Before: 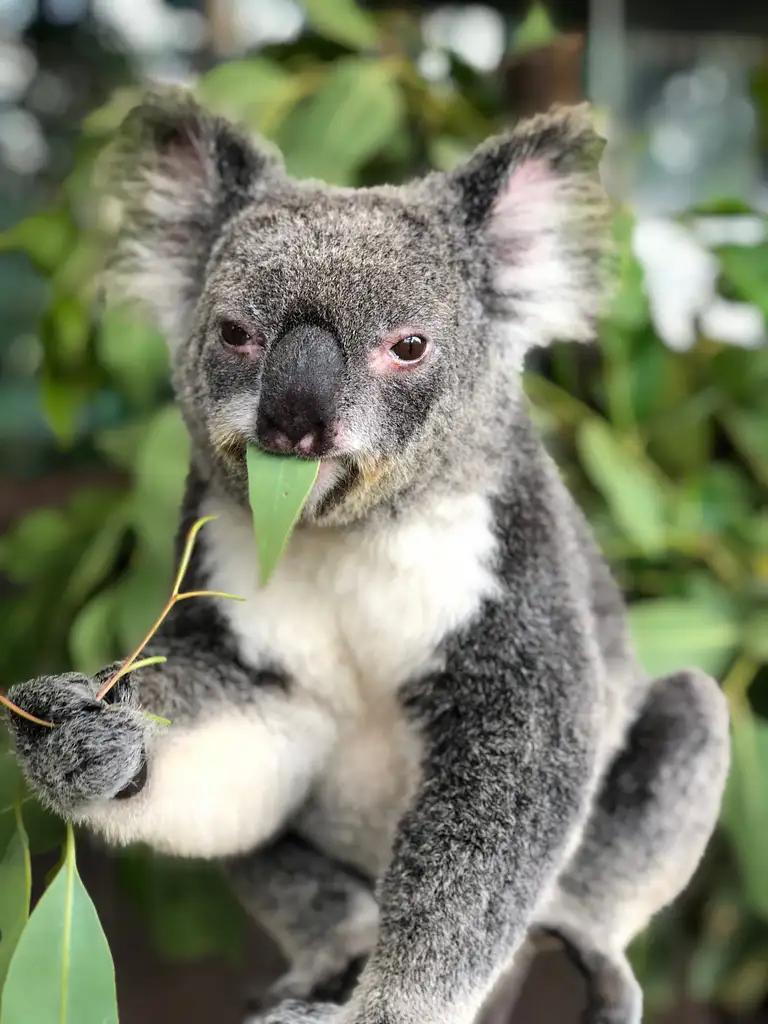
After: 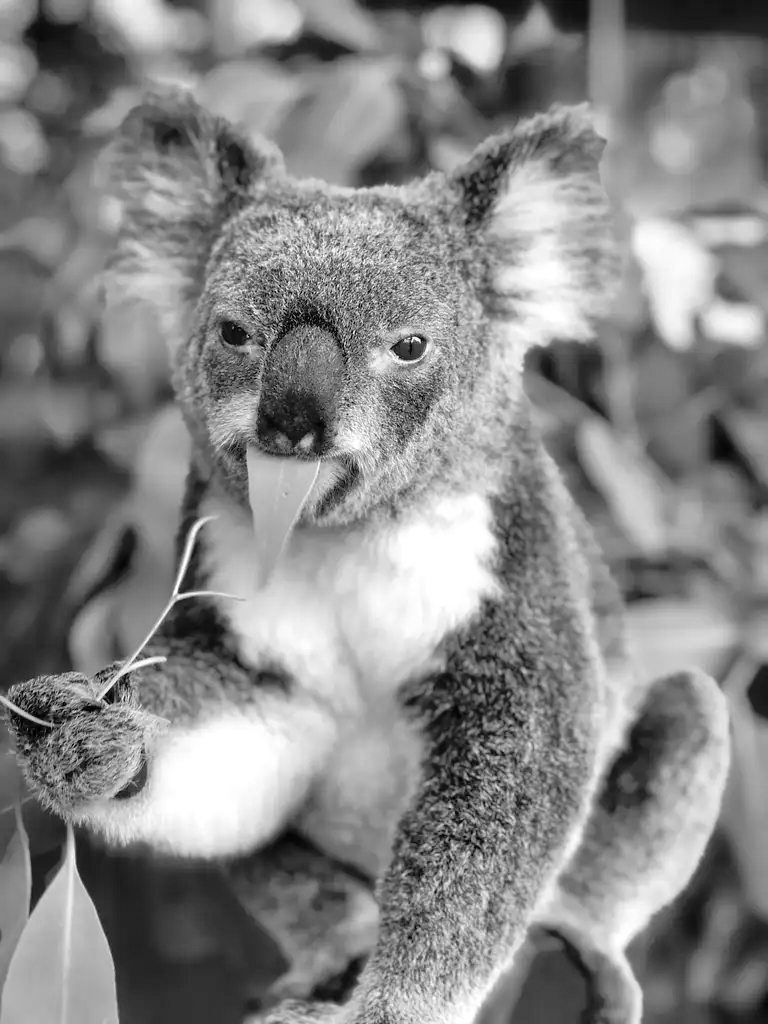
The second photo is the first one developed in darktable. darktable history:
white balance: red 1.188, blue 1.11
monochrome: a 73.58, b 64.21
tone equalizer: -8 EV 0.001 EV, -7 EV -0.004 EV, -6 EV 0.009 EV, -5 EV 0.032 EV, -4 EV 0.276 EV, -3 EV 0.644 EV, -2 EV 0.584 EV, -1 EV 0.187 EV, +0 EV 0.024 EV
